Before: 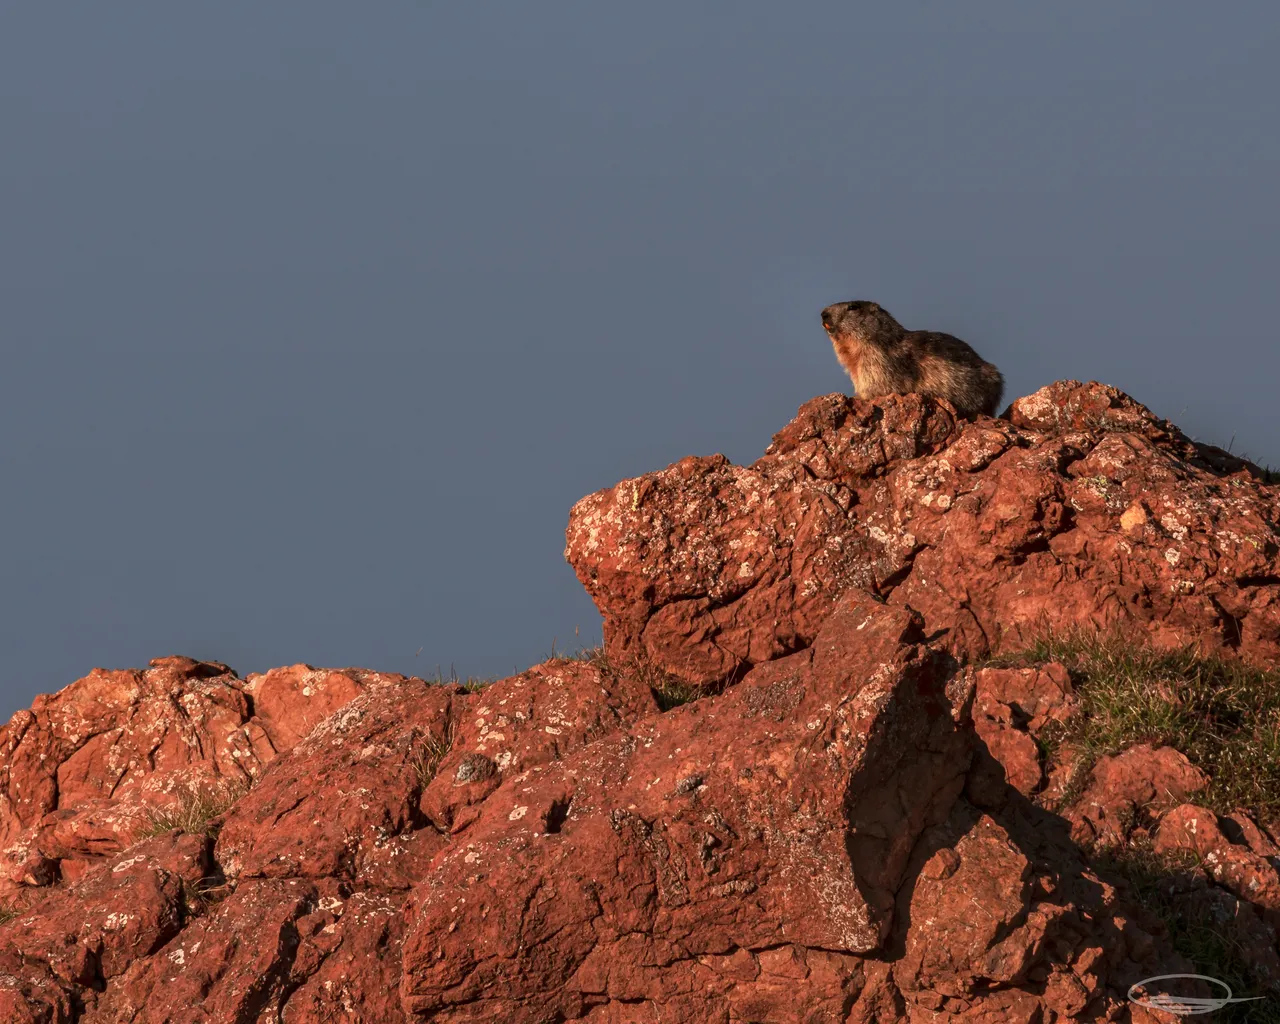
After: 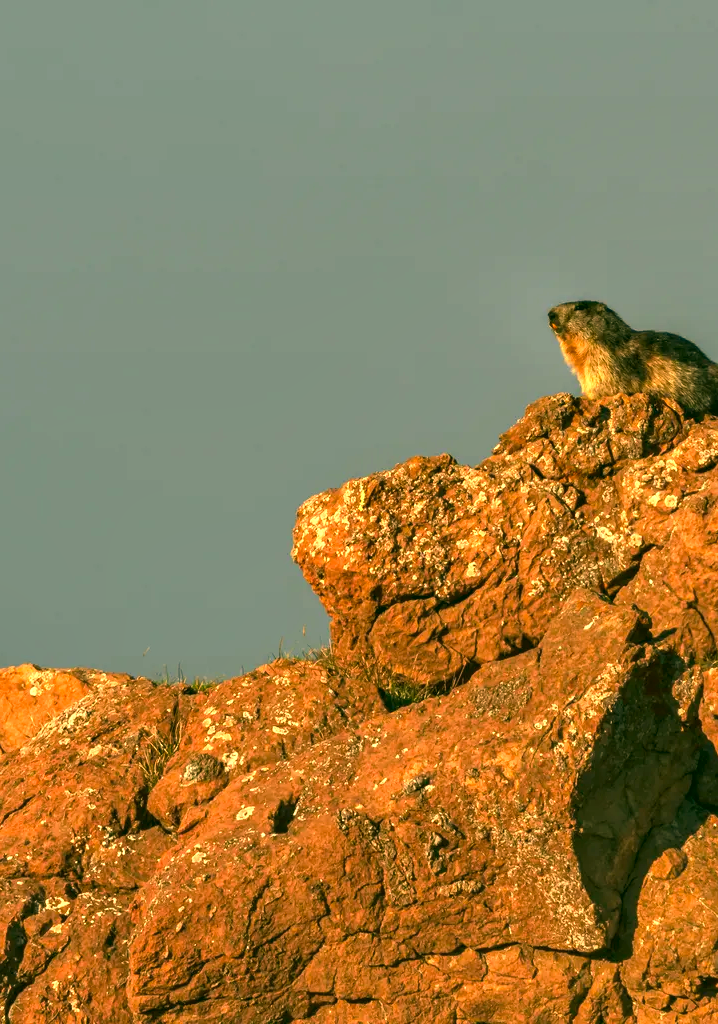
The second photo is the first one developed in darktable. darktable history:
exposure: black level correction 0, exposure 1.022 EV, compensate highlight preservation false
shadows and highlights: shadows 39.59, highlights -55.92, low approximation 0.01, soften with gaussian
crop: left 21.351%, right 22.472%
color correction: highlights a* 5.67, highlights b* 33.35, shadows a* -25.53, shadows b* 3.88
